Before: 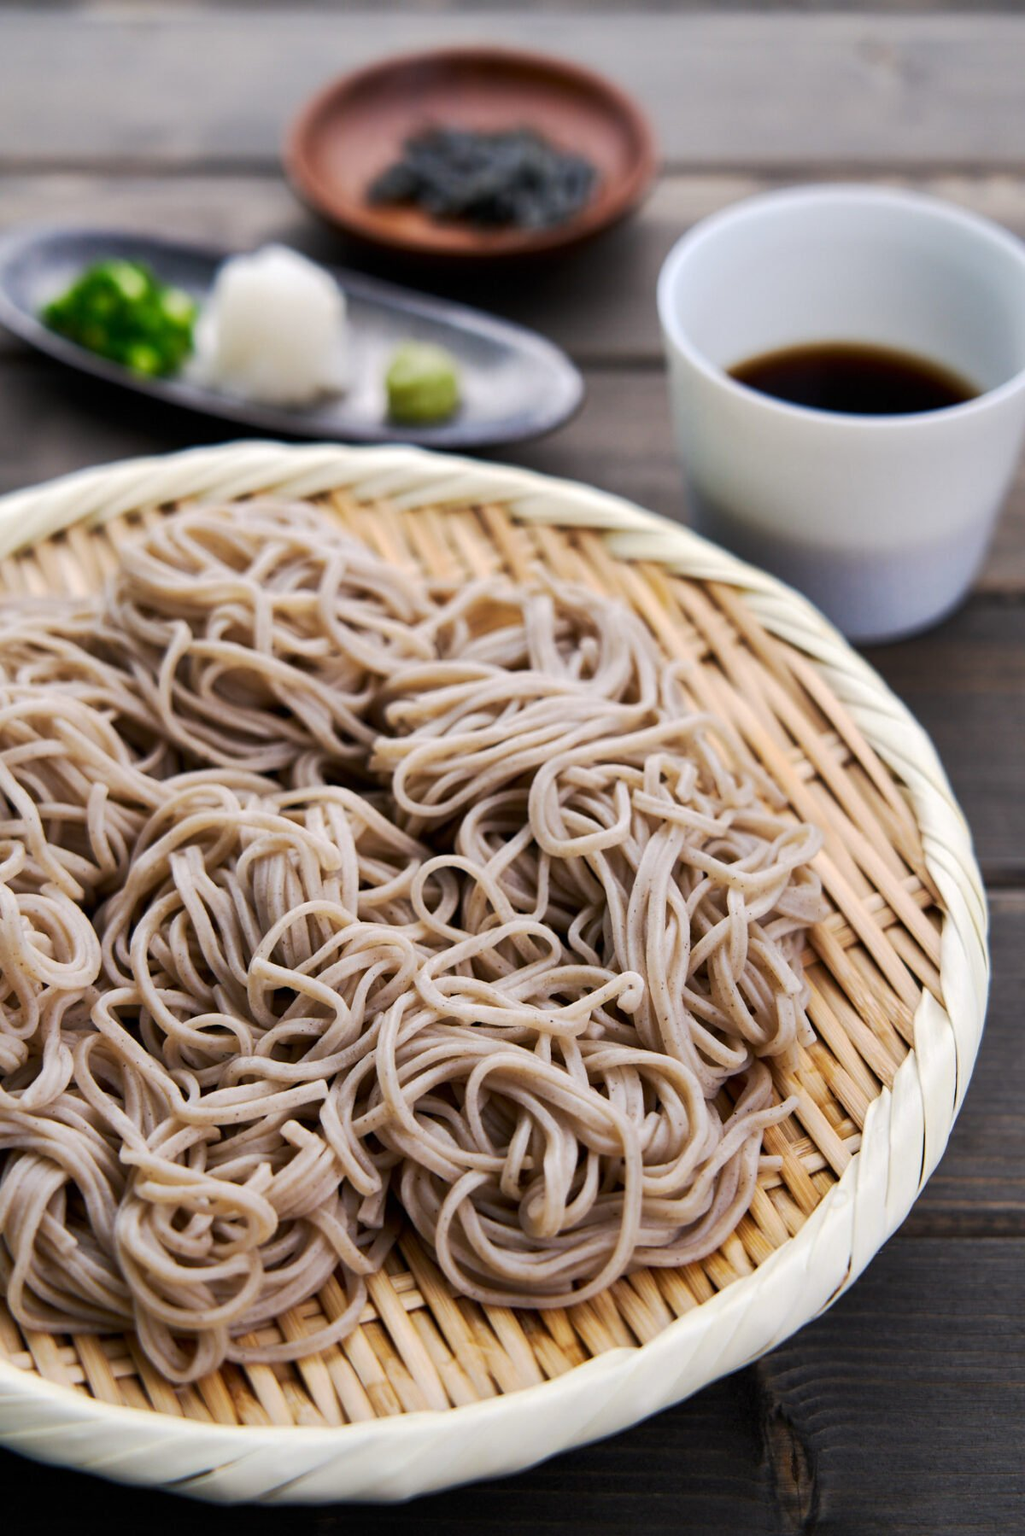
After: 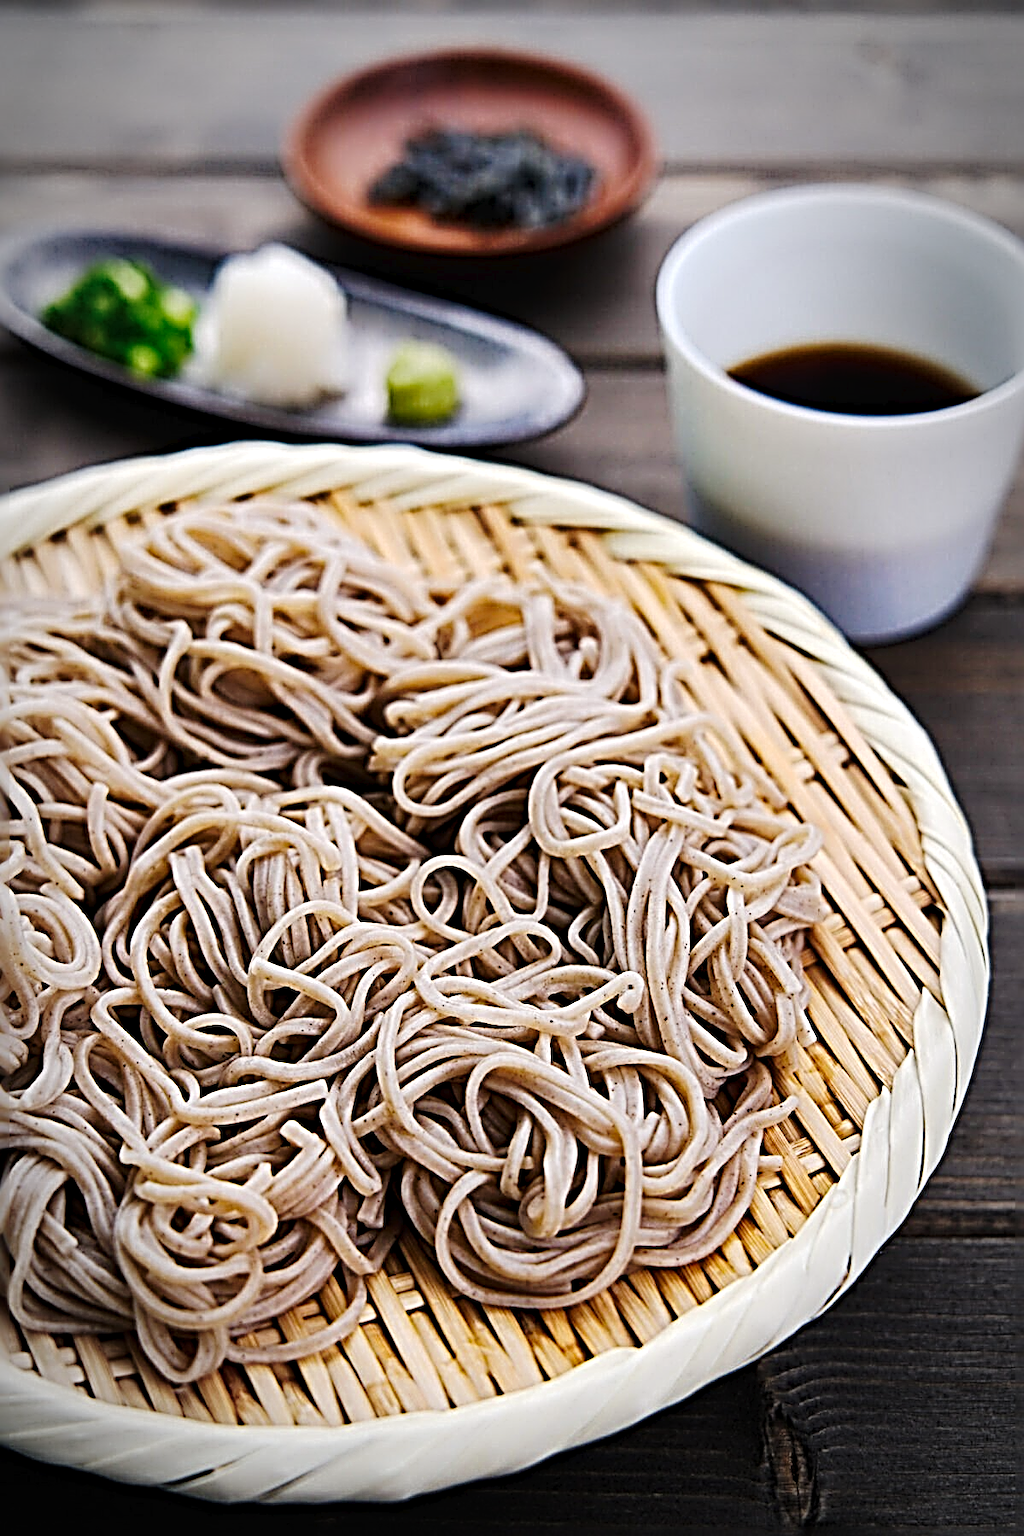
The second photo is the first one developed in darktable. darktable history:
haze removal: compatibility mode true, adaptive false
tone equalizer: on, module defaults
sharpen: radius 4.001, amount 2
vignetting: automatic ratio true
tone curve: curves: ch0 [(0, 0) (0.003, 0.015) (0.011, 0.019) (0.025, 0.026) (0.044, 0.041) (0.069, 0.057) (0.1, 0.085) (0.136, 0.116) (0.177, 0.158) (0.224, 0.215) (0.277, 0.286) (0.335, 0.367) (0.399, 0.452) (0.468, 0.534) (0.543, 0.612) (0.623, 0.698) (0.709, 0.775) (0.801, 0.858) (0.898, 0.928) (1, 1)], preserve colors none
